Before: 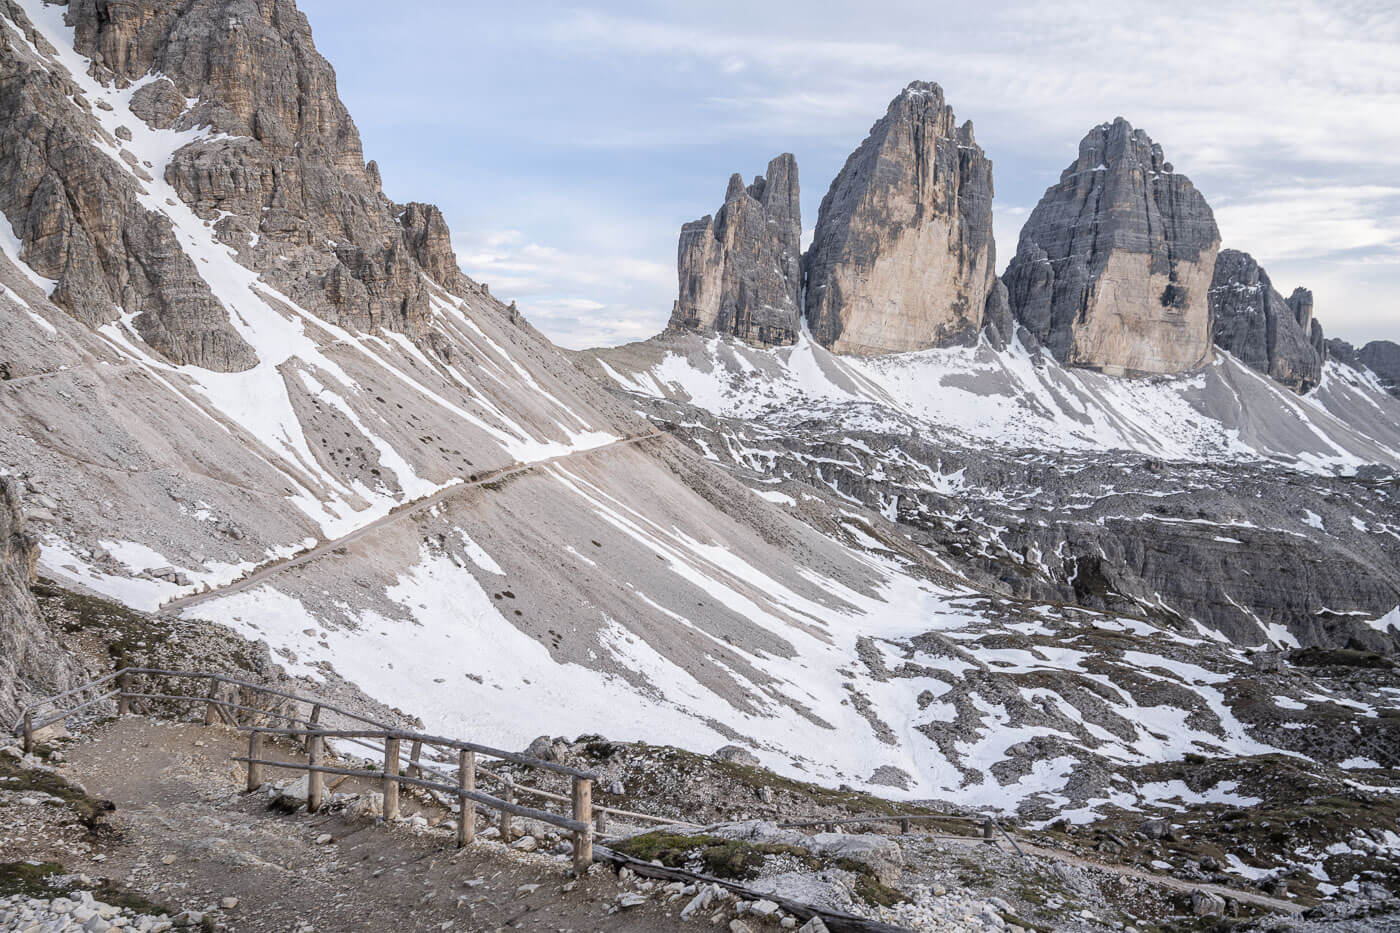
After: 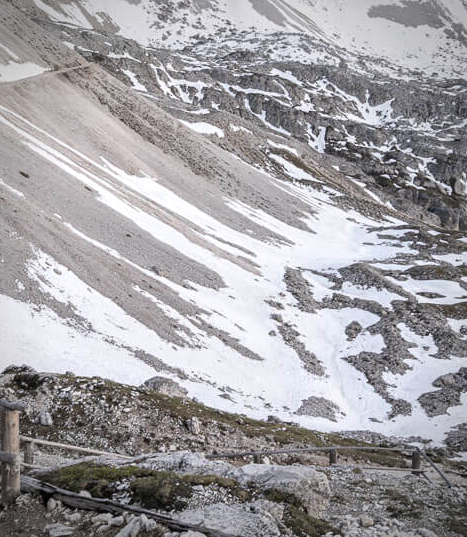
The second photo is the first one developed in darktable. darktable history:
crop: left 40.906%, top 39.601%, right 25.727%, bottom 2.75%
exposure: exposure 0.166 EV, compensate highlight preservation false
vignetting: fall-off start 71.6%, unbound false
